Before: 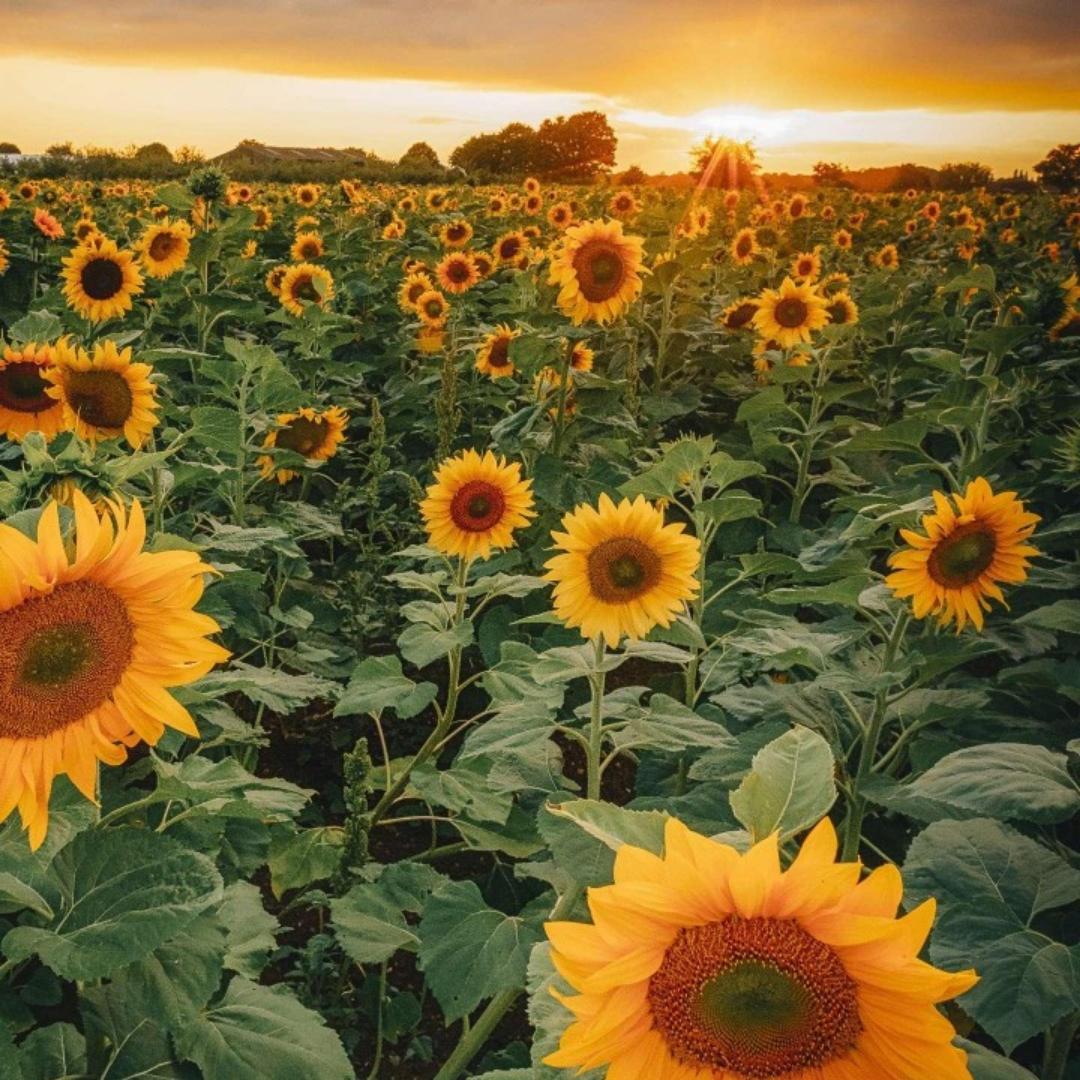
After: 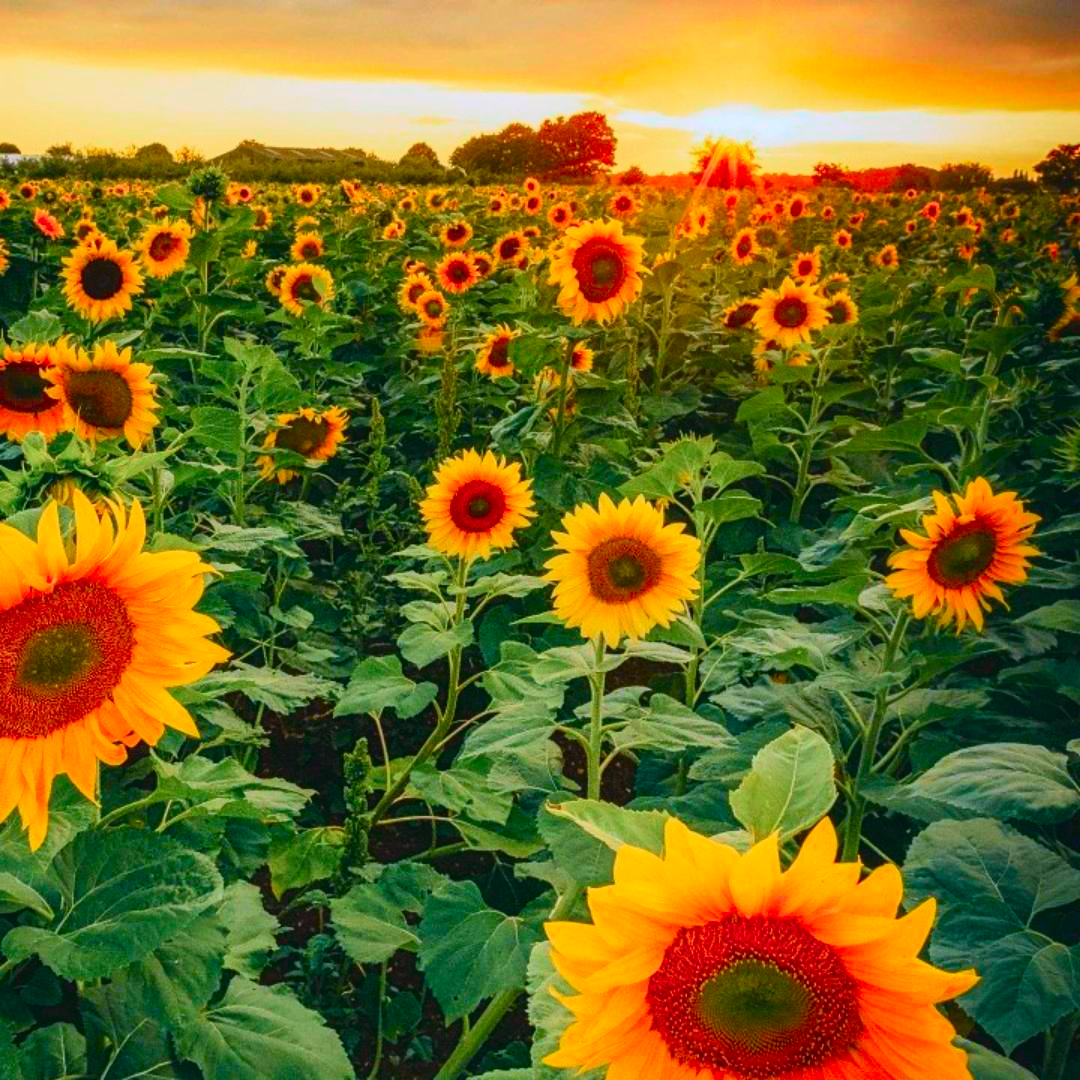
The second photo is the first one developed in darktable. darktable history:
tone curve: curves: ch0 [(0, 0.022) (0.114, 0.096) (0.282, 0.299) (0.456, 0.51) (0.613, 0.693) (0.786, 0.843) (0.999, 0.949)]; ch1 [(0, 0) (0.384, 0.365) (0.463, 0.447) (0.486, 0.474) (0.503, 0.5) (0.535, 0.522) (0.555, 0.546) (0.593, 0.599) (0.755, 0.793) (1, 1)]; ch2 [(0, 0) (0.369, 0.375) (0.449, 0.434) (0.501, 0.5) (0.528, 0.517) (0.561, 0.57) (0.612, 0.631) (0.668, 0.659) (1, 1)], color space Lab, independent channels, preserve colors none
white balance: red 0.974, blue 1.044
color contrast: green-magenta contrast 1.69, blue-yellow contrast 1.49
